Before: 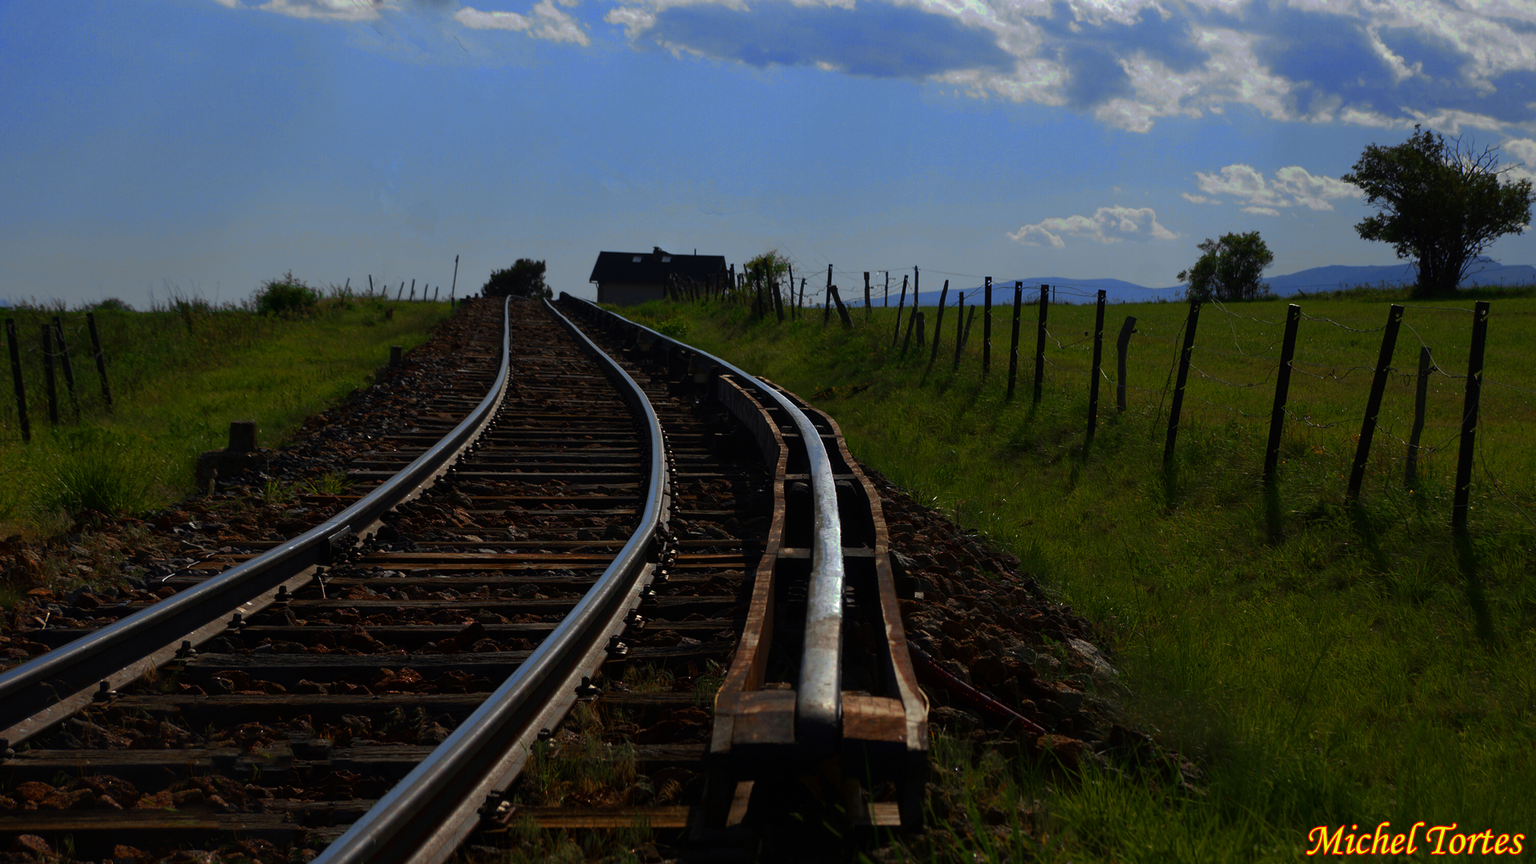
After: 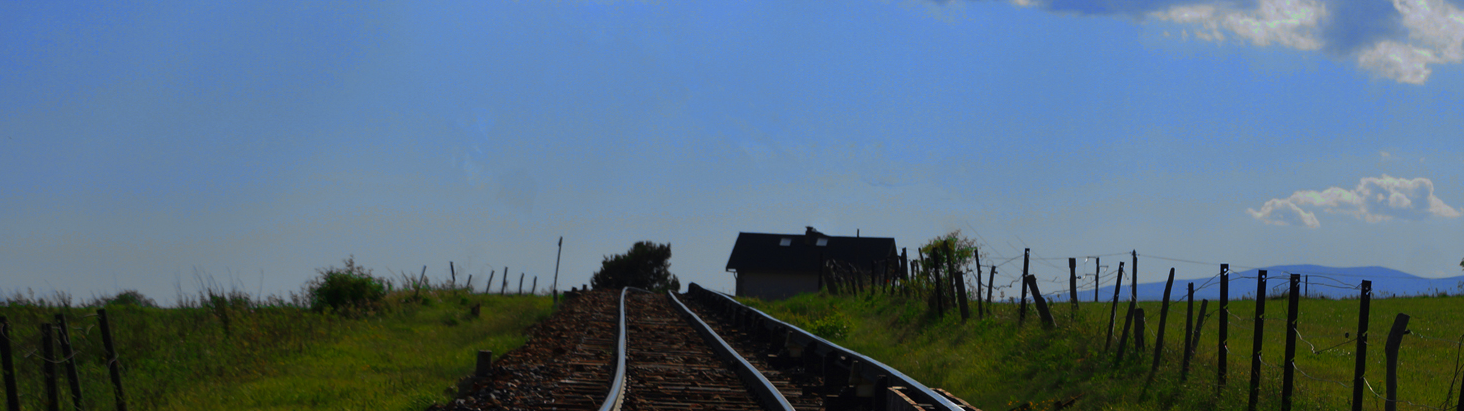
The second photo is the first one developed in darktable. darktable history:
contrast brightness saturation: contrast 0.03, brightness 0.06, saturation 0.13
crop: left 0.579%, top 7.627%, right 23.167%, bottom 54.275%
